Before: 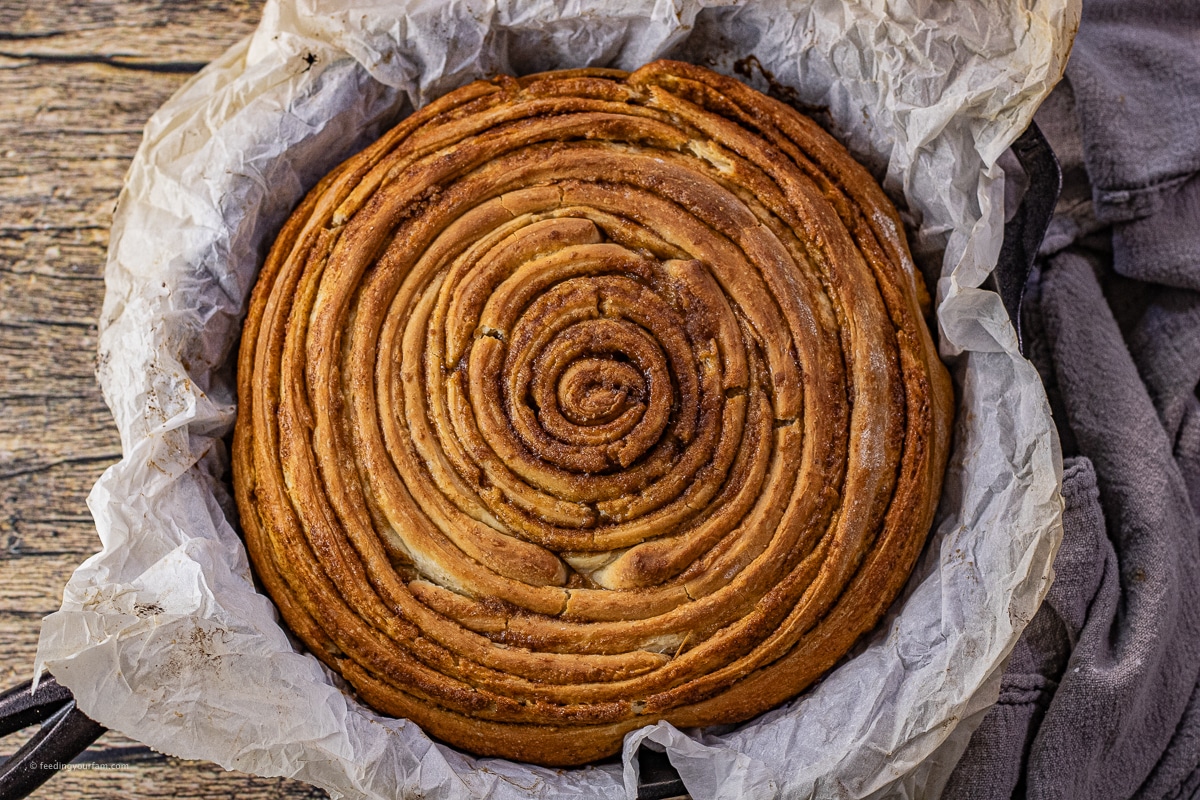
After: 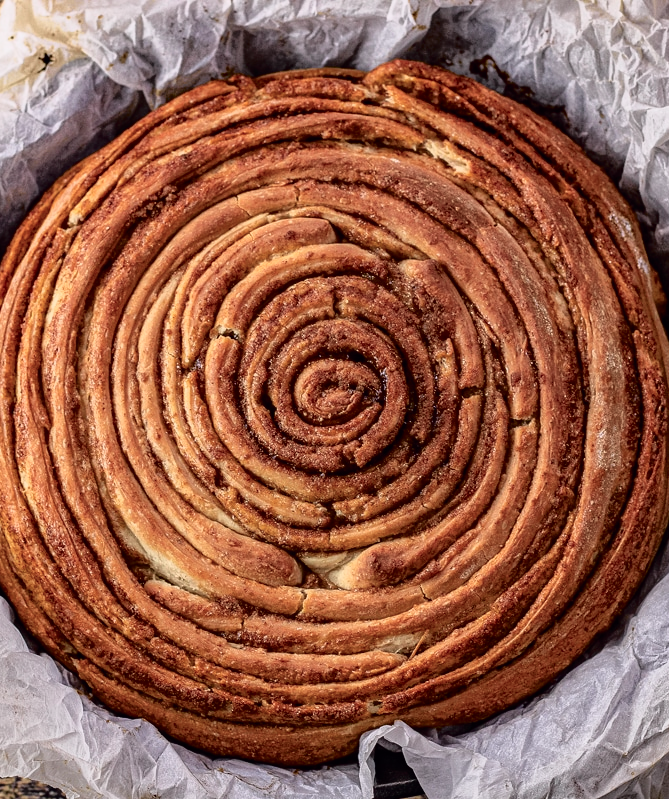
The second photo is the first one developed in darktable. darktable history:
tone curve: curves: ch0 [(0, 0) (0.105, 0.044) (0.195, 0.128) (0.283, 0.283) (0.384, 0.404) (0.485, 0.531) (0.638, 0.681) (0.795, 0.879) (1, 0.977)]; ch1 [(0, 0) (0.161, 0.092) (0.35, 0.33) (0.379, 0.401) (0.456, 0.469) (0.498, 0.503) (0.531, 0.537) (0.596, 0.621) (0.635, 0.671) (1, 1)]; ch2 [(0, 0) (0.371, 0.362) (0.437, 0.437) (0.483, 0.484) (0.53, 0.515) (0.56, 0.58) (0.622, 0.606) (1, 1)], color space Lab, independent channels, preserve colors none
crop: left 22.058%, right 22.147%, bottom 0.001%
